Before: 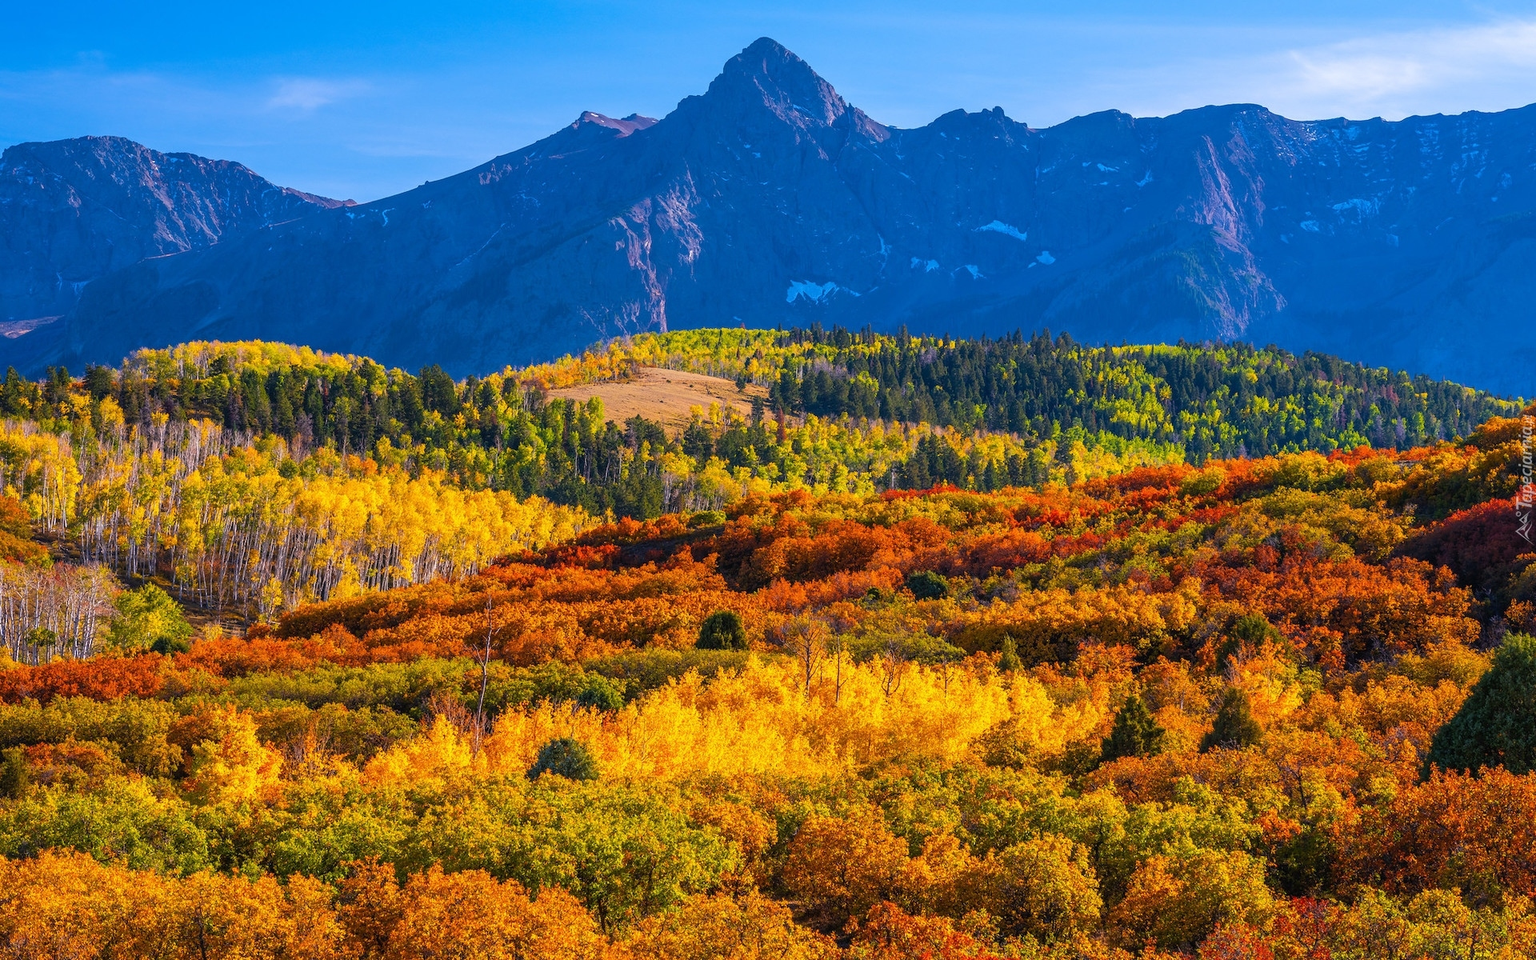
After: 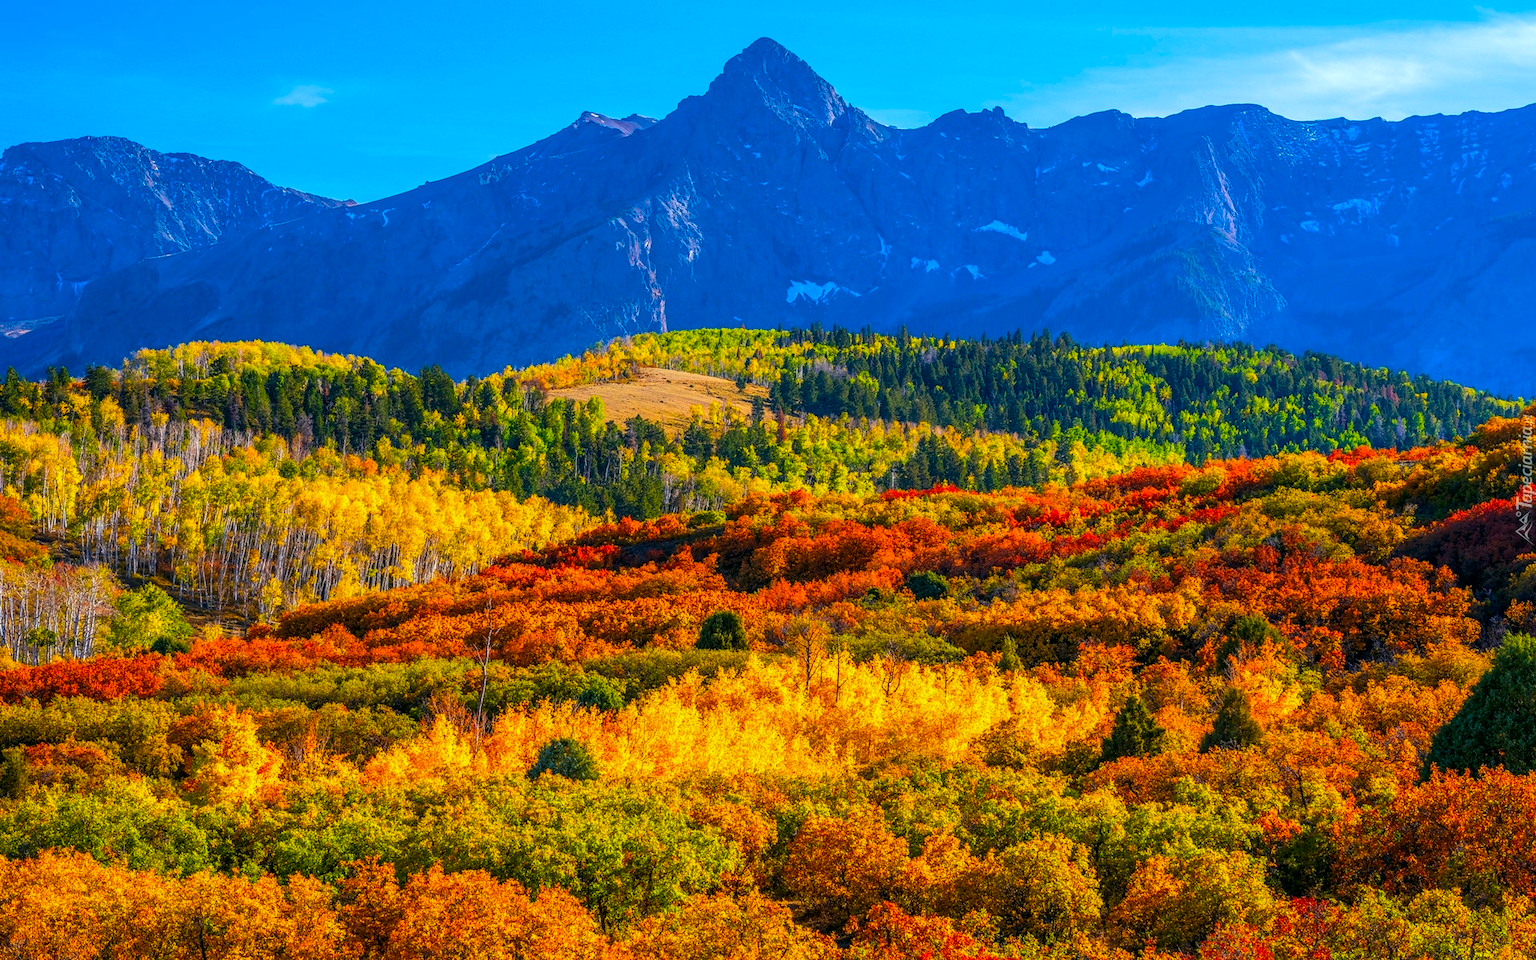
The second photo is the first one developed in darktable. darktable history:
local contrast: on, module defaults
color correction: highlights a* -7.33, highlights b* 1.26, shadows a* -3.55, saturation 1.4
